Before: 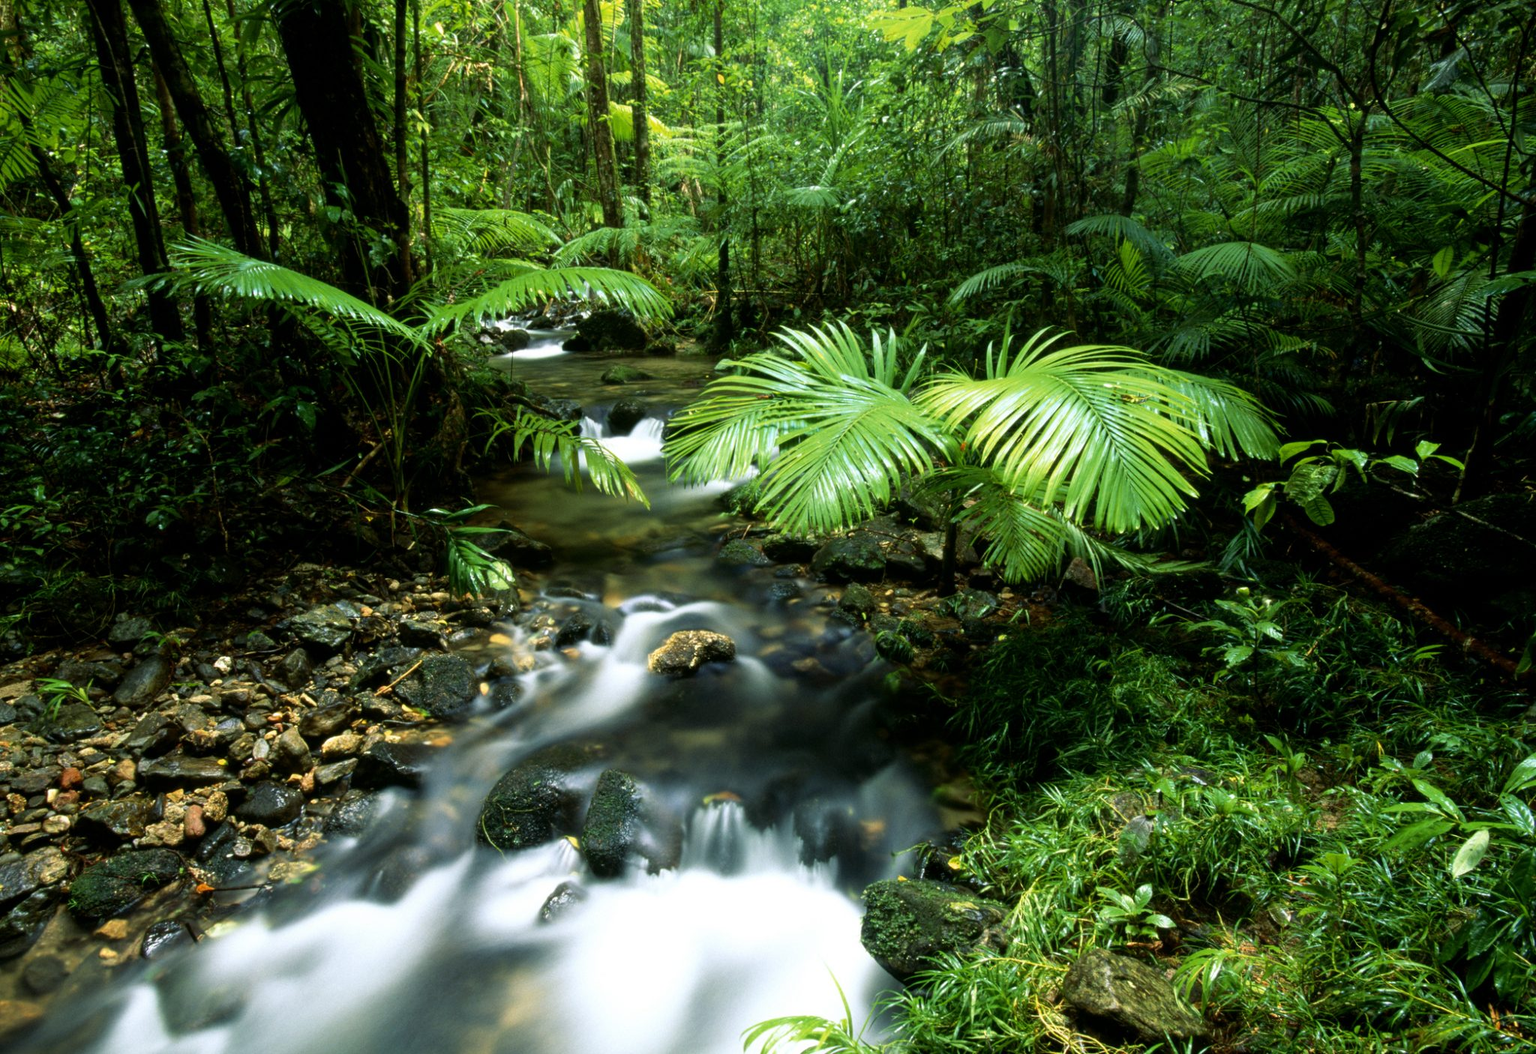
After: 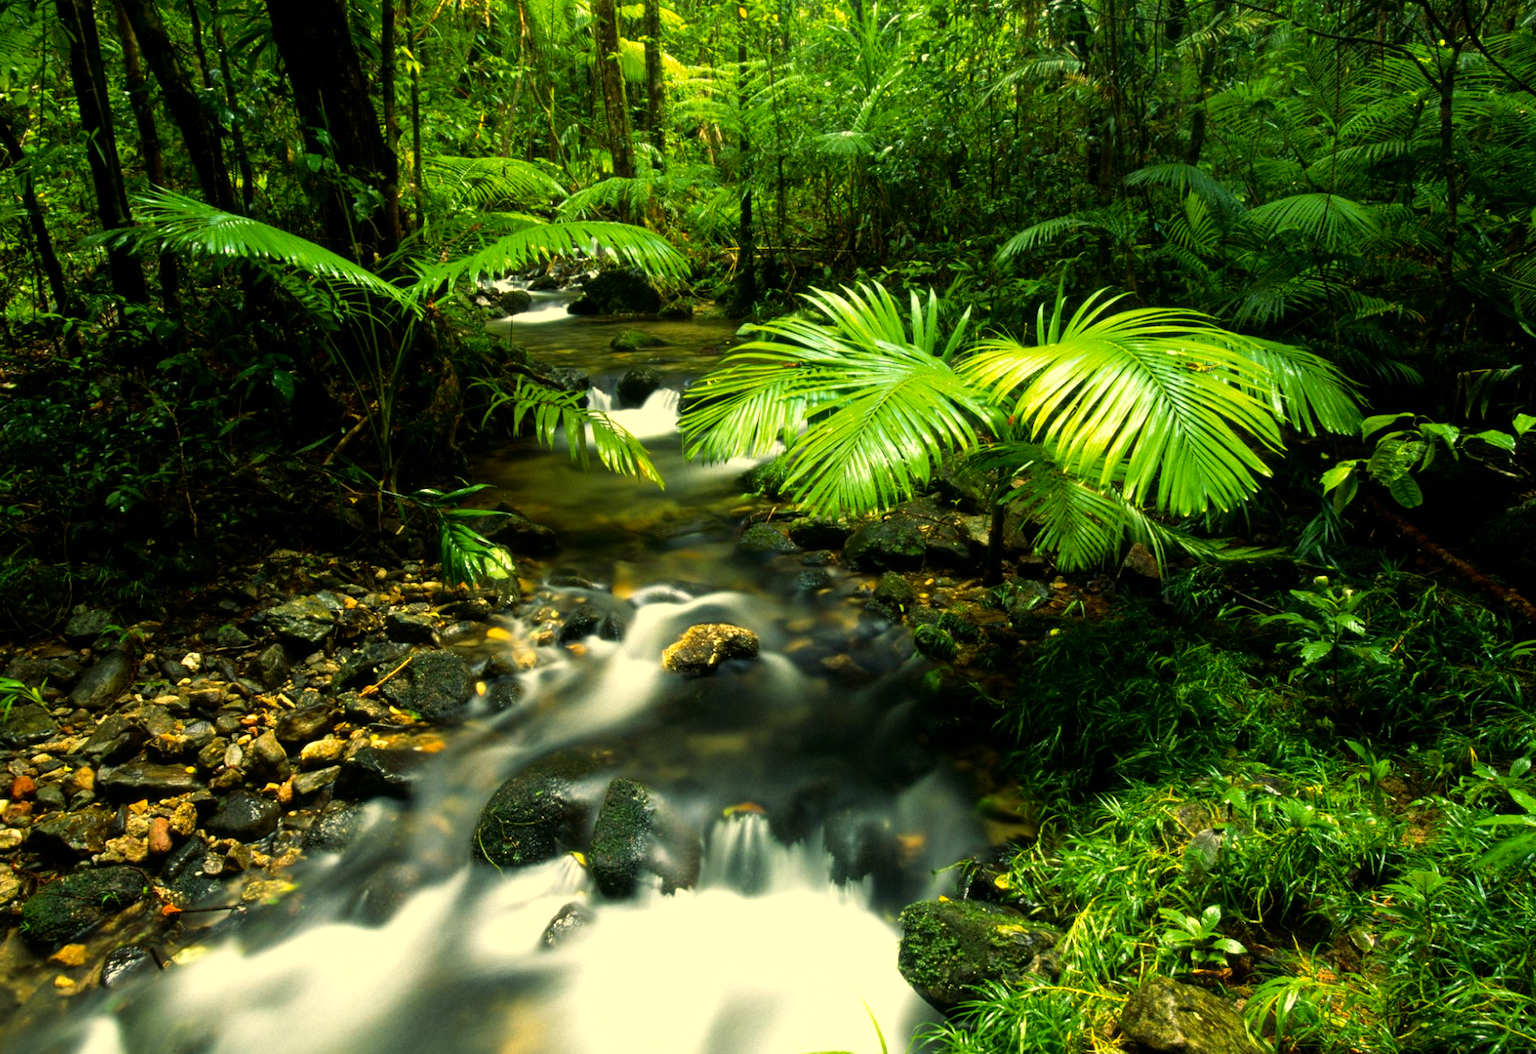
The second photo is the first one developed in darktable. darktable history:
white balance: red 1.08, blue 0.791
color balance: contrast 6.48%, output saturation 113.3%
crop: left 3.305%, top 6.436%, right 6.389%, bottom 3.258%
